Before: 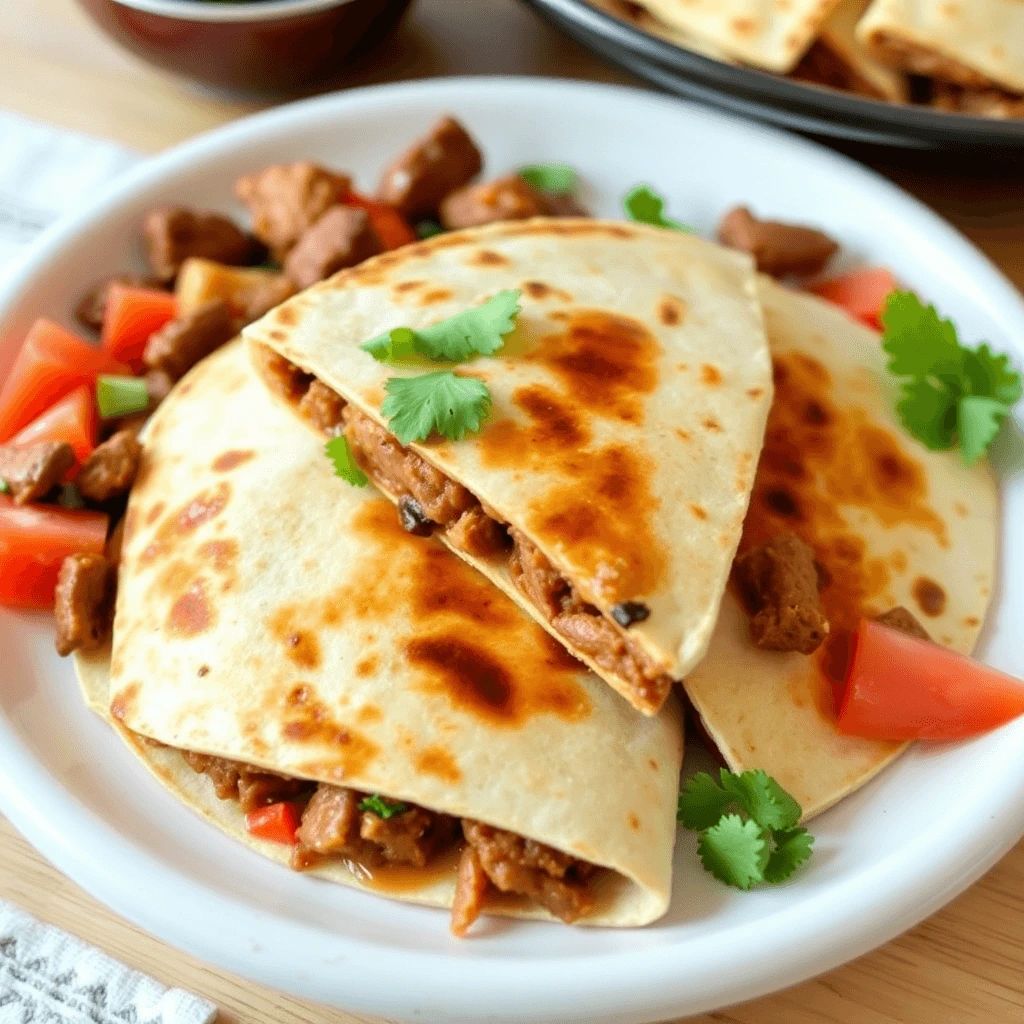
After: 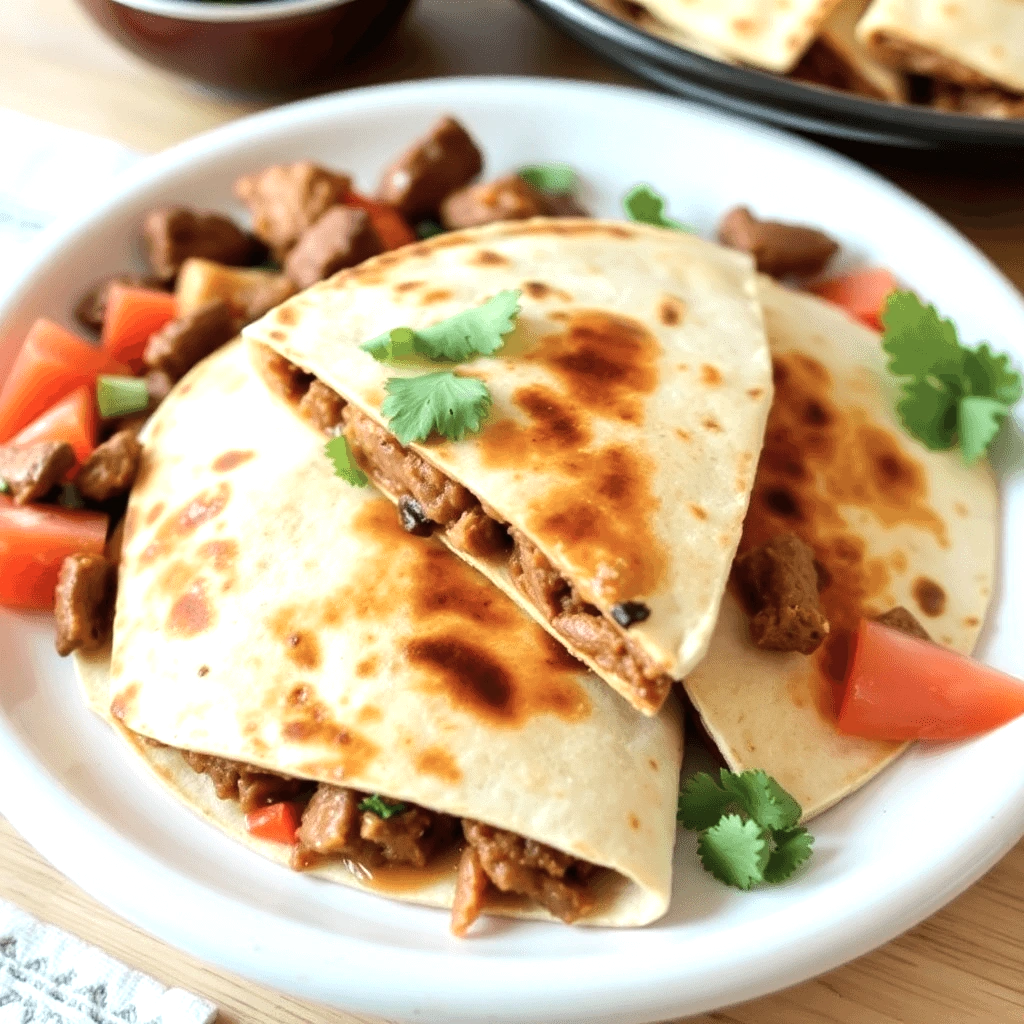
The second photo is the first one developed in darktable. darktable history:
tone equalizer: -8 EV -0.417 EV, -7 EV -0.389 EV, -6 EV -0.333 EV, -5 EV -0.222 EV, -3 EV 0.222 EV, -2 EV 0.333 EV, -1 EV 0.389 EV, +0 EV 0.417 EV, edges refinement/feathering 500, mask exposure compensation -1.57 EV, preserve details no
color zones: curves: ch0 [(0, 0.5) (0.143, 0.5) (0.286, 0.5) (0.429, 0.504) (0.571, 0.5) (0.714, 0.509) (0.857, 0.5) (1, 0.5)]; ch1 [(0, 0.425) (0.143, 0.425) (0.286, 0.375) (0.429, 0.405) (0.571, 0.5) (0.714, 0.47) (0.857, 0.425) (1, 0.435)]; ch2 [(0, 0.5) (0.143, 0.5) (0.286, 0.5) (0.429, 0.517) (0.571, 0.5) (0.714, 0.51) (0.857, 0.5) (1, 0.5)]
